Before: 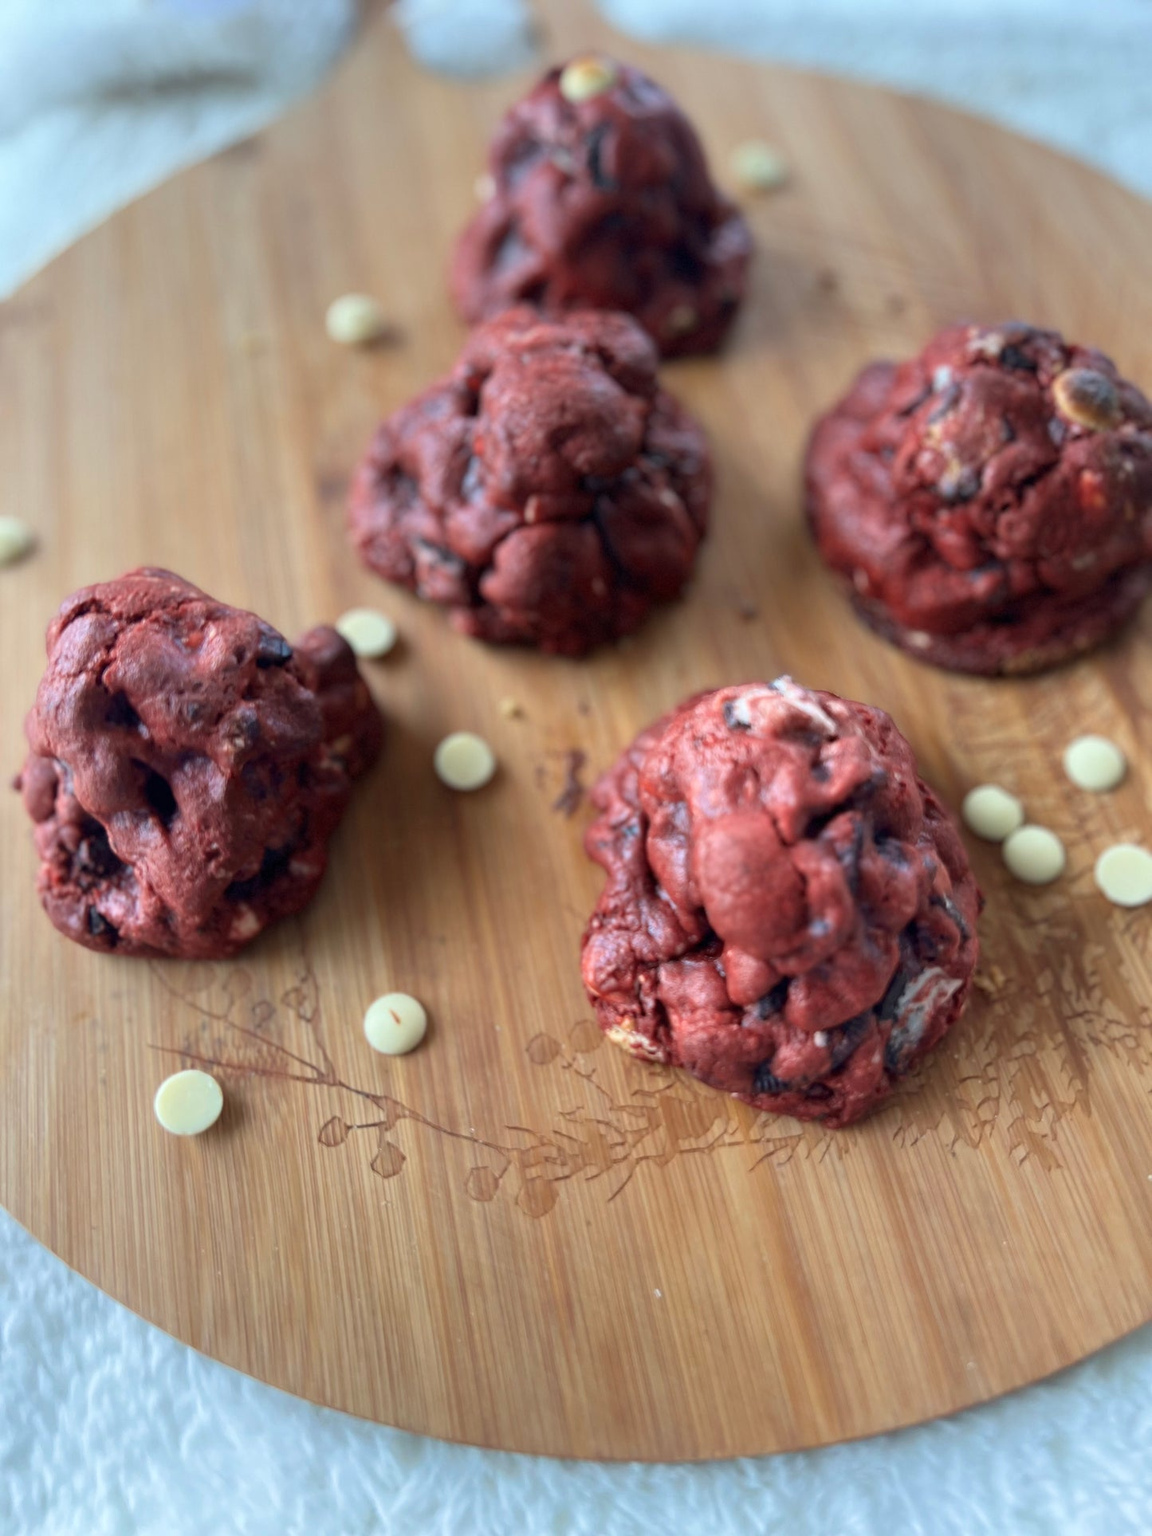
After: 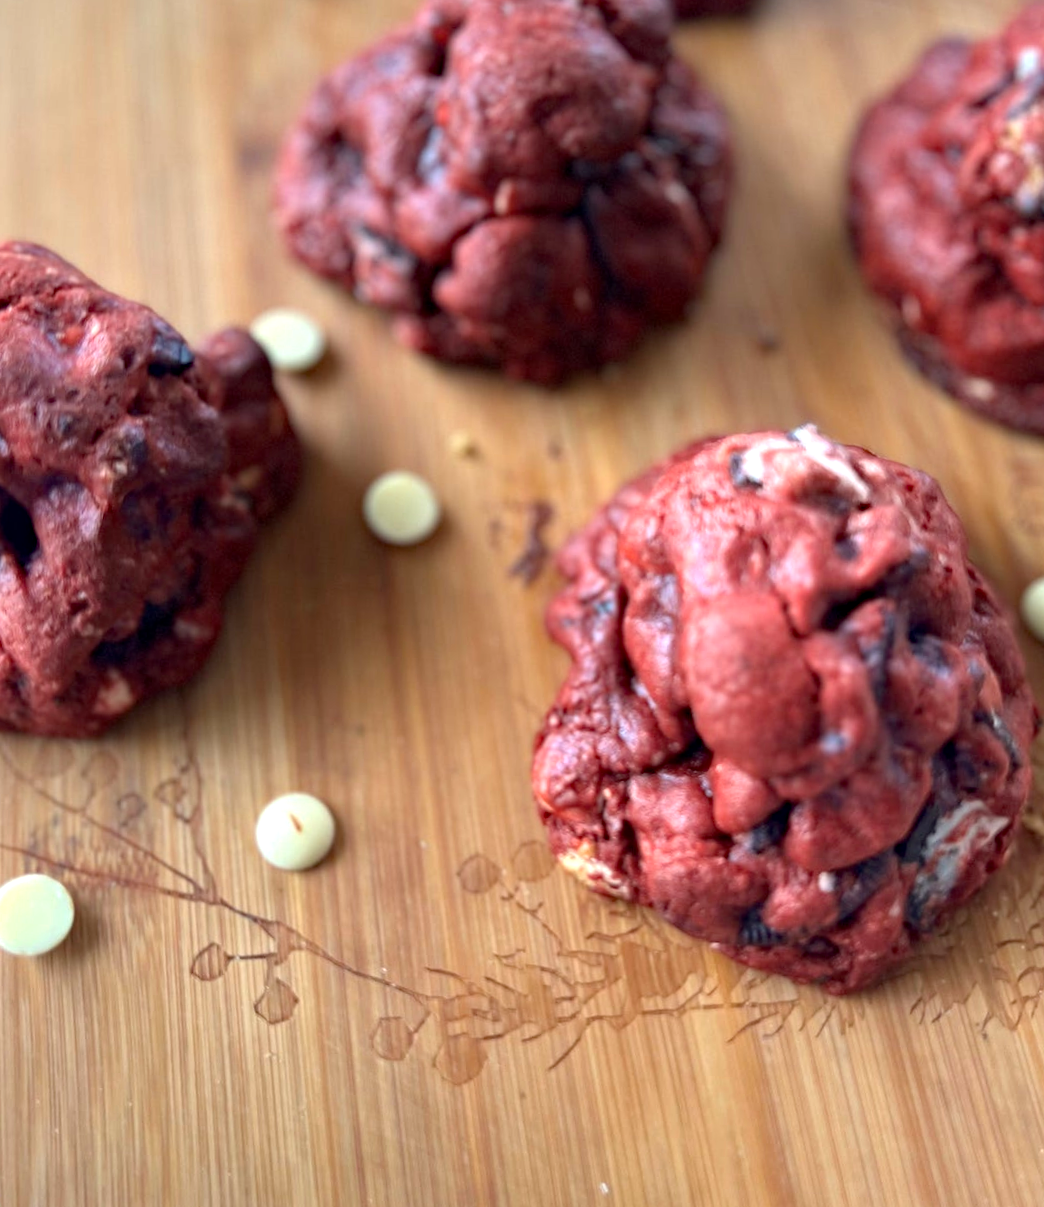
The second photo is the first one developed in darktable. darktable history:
exposure: black level correction 0.001, exposure 0.5 EV, compensate exposure bias true, compensate highlight preservation false
crop and rotate: angle -3.37°, left 9.79%, top 20.73%, right 12.42%, bottom 11.82%
haze removal: compatibility mode true, adaptive false
